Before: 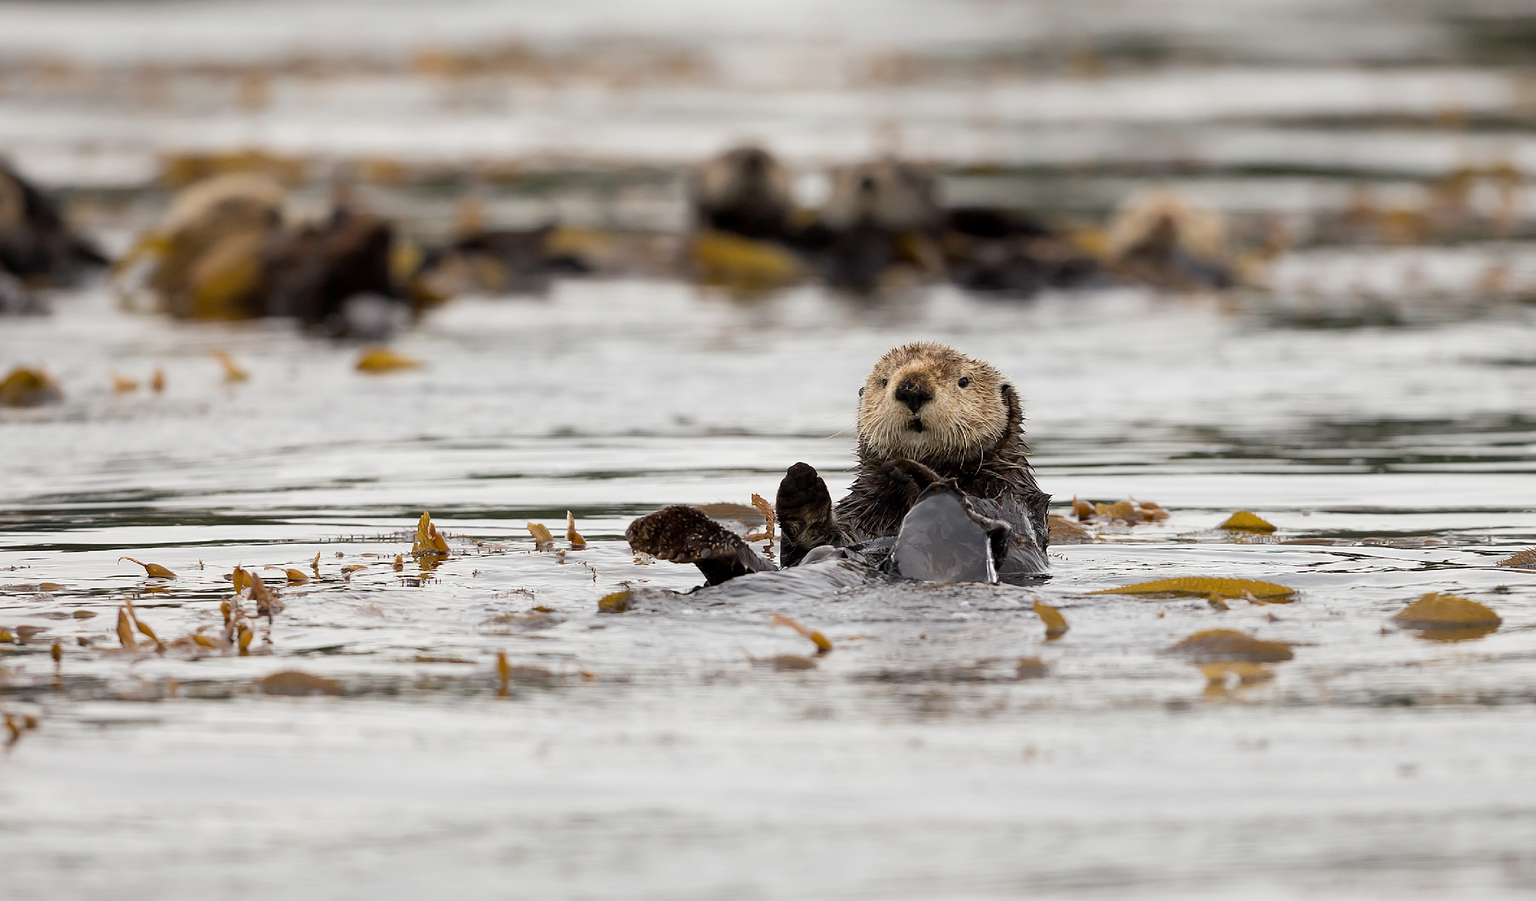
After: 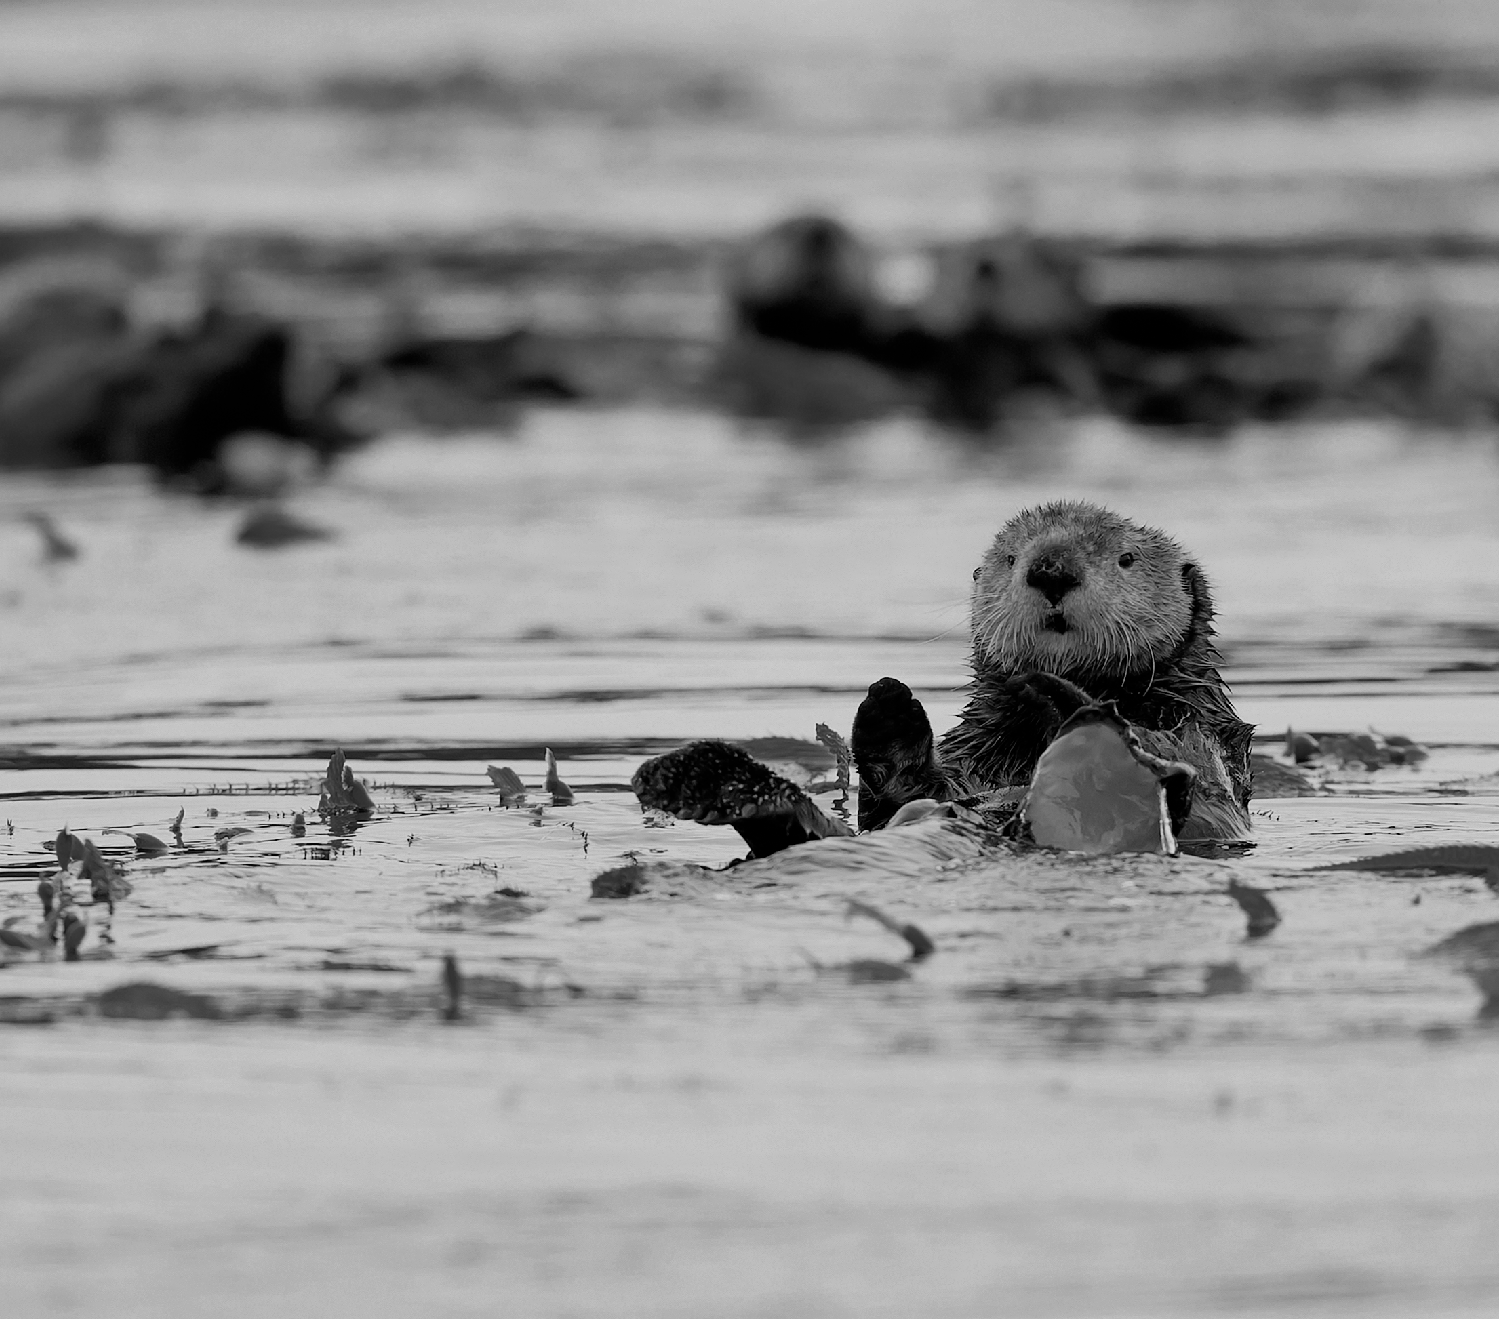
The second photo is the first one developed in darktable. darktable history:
filmic rgb: black relative exposure -7.65 EV, white relative exposure 4.56 EV, hardness 3.61
crop and rotate: left 12.673%, right 20.66%
color zones: curves: ch0 [(0.287, 0.048) (0.493, 0.484) (0.737, 0.816)]; ch1 [(0, 0) (0.143, 0) (0.286, 0) (0.429, 0) (0.571, 0) (0.714, 0) (0.857, 0)]
